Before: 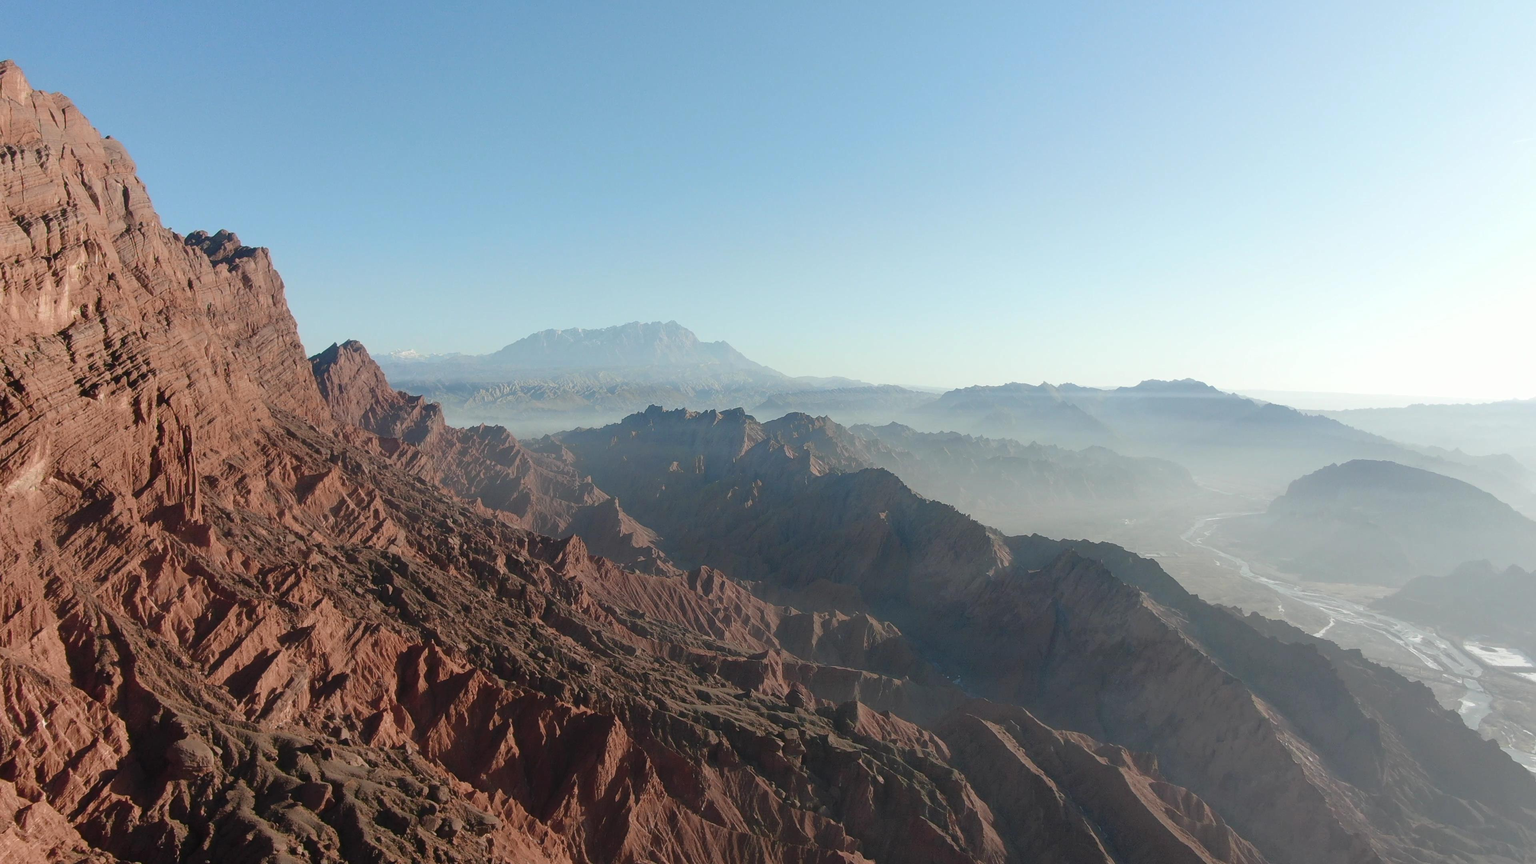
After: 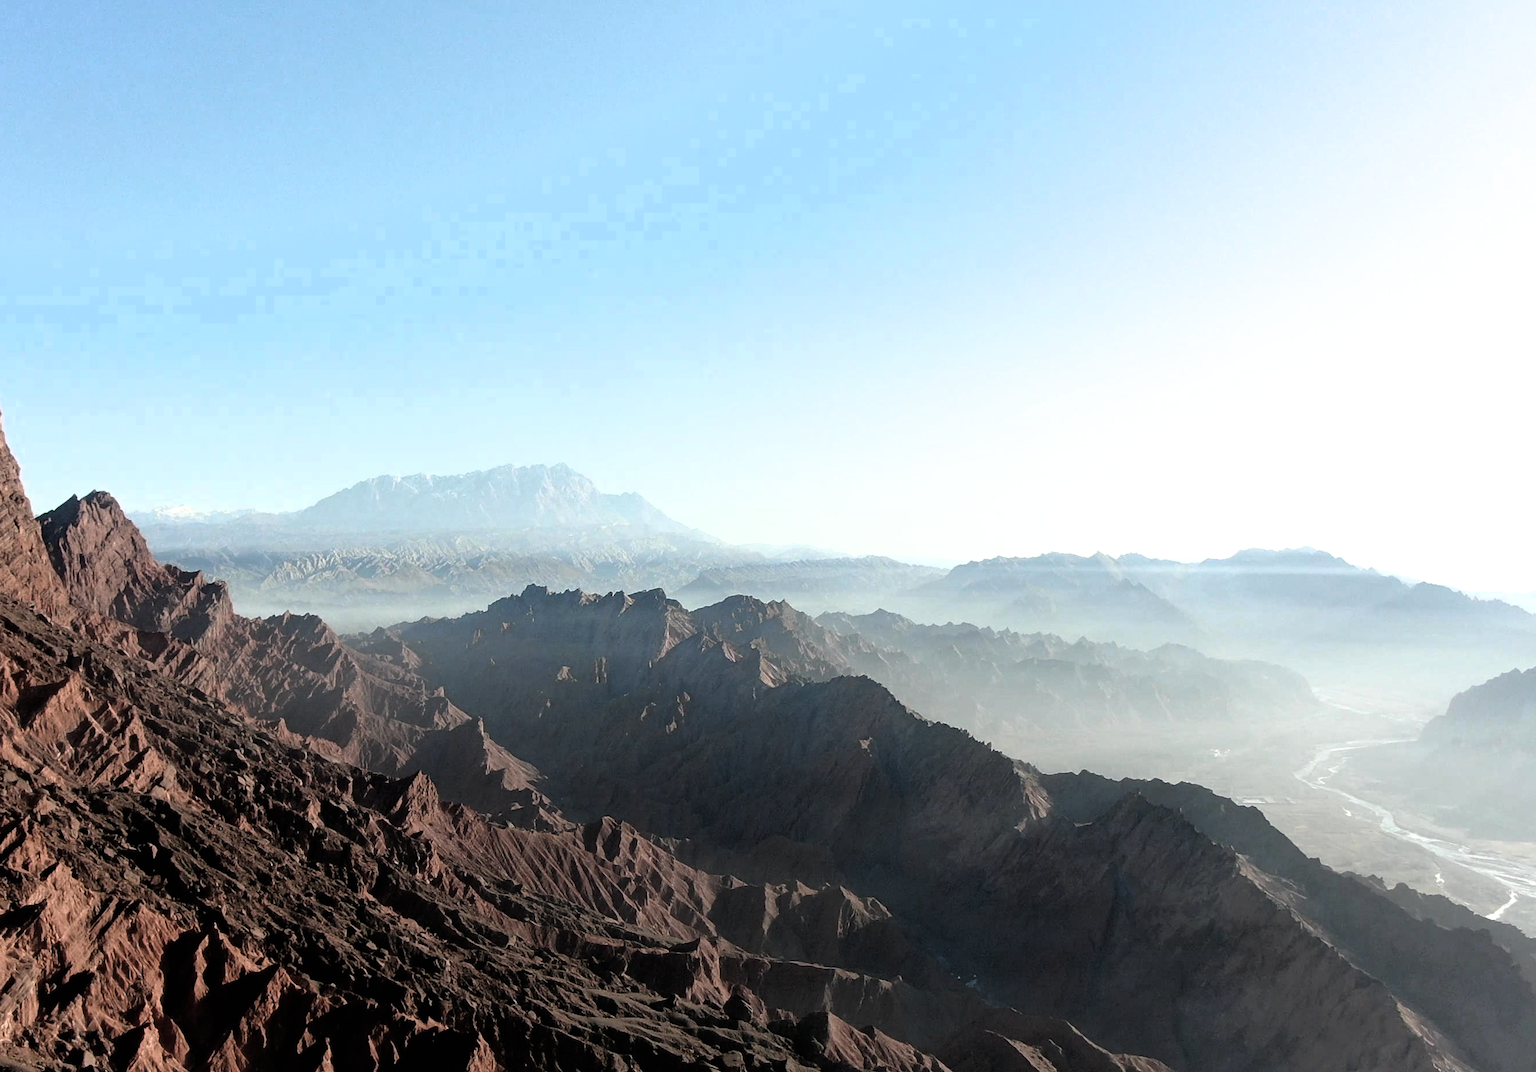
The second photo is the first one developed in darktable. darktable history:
filmic rgb: black relative exposure -8.2 EV, white relative exposure 2.2 EV, threshold 3 EV, hardness 7.11, latitude 85.74%, contrast 1.696, highlights saturation mix -4%, shadows ↔ highlights balance -2.69%, color science v5 (2021), contrast in shadows safe, contrast in highlights safe, enable highlight reconstruction true
crop: left 18.479%, right 12.2%, bottom 13.971%
